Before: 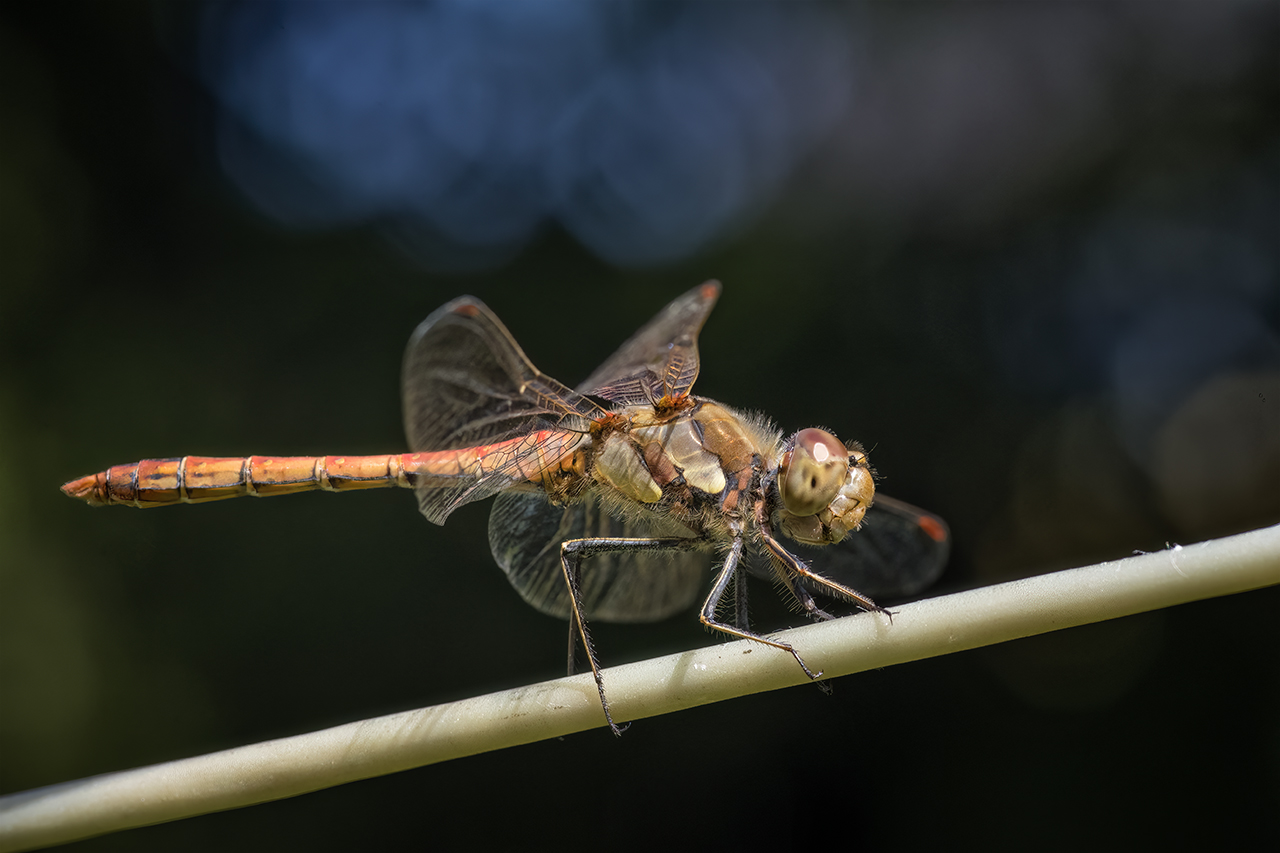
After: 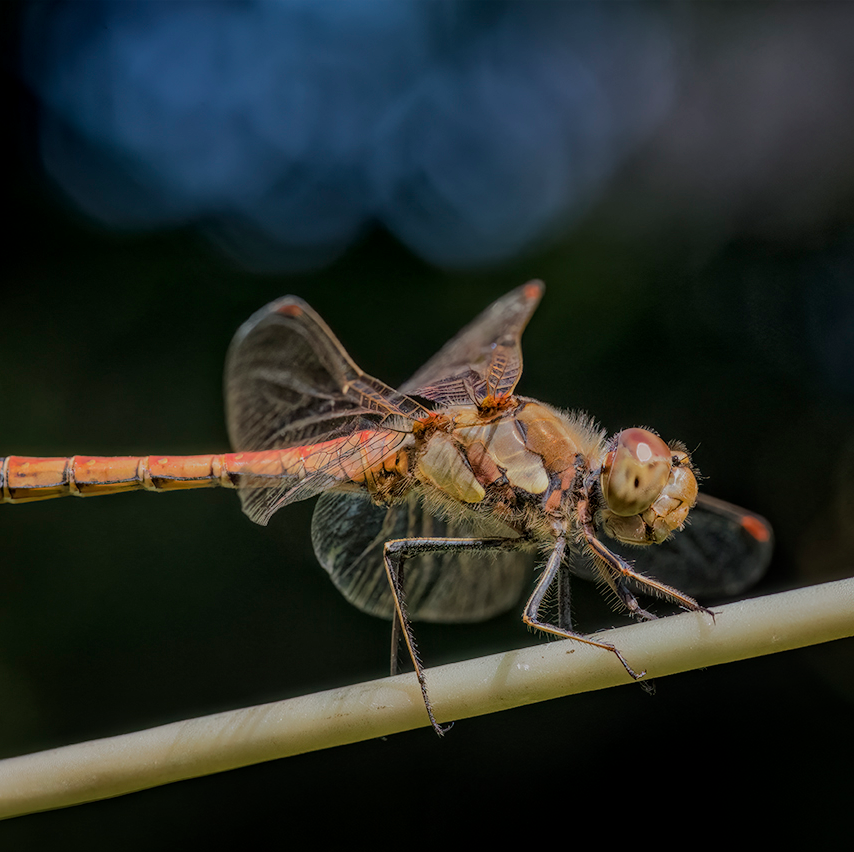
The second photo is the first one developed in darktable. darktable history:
crop and rotate: left 13.833%, right 19.423%
local contrast: on, module defaults
tone equalizer: -8 EV -0.038 EV, -7 EV 0.011 EV, -6 EV -0.006 EV, -5 EV 0.005 EV, -4 EV -0.034 EV, -3 EV -0.238 EV, -2 EV -0.687 EV, -1 EV -0.991 EV, +0 EV -0.988 EV, edges refinement/feathering 500, mask exposure compensation -1.57 EV, preserve details no
